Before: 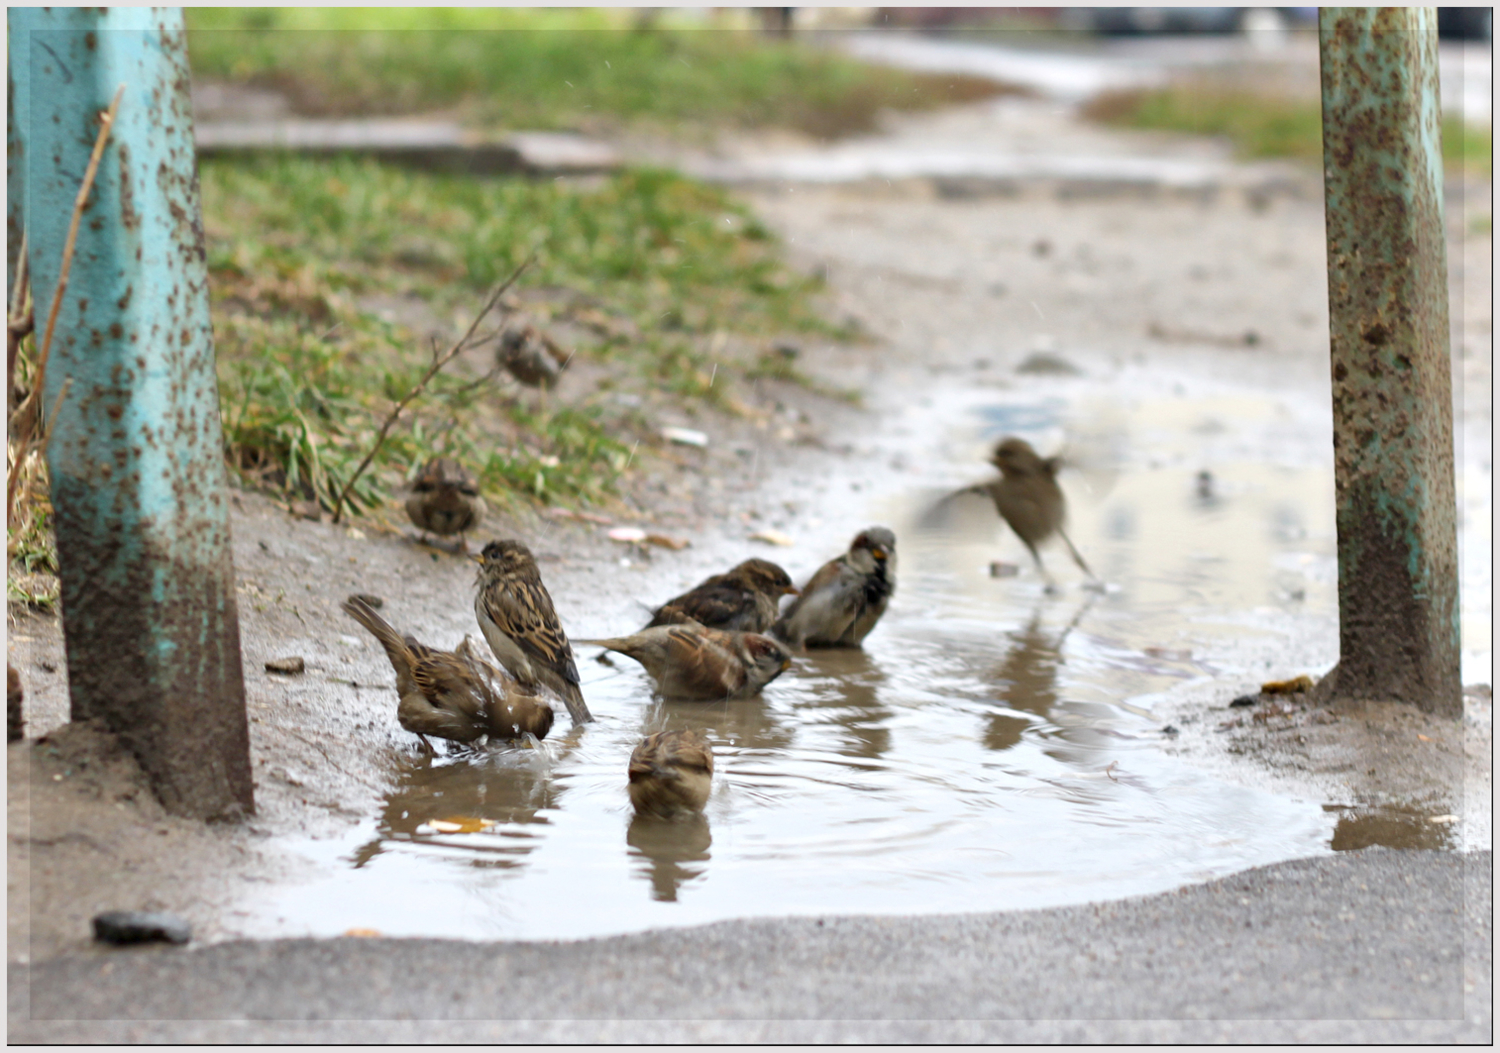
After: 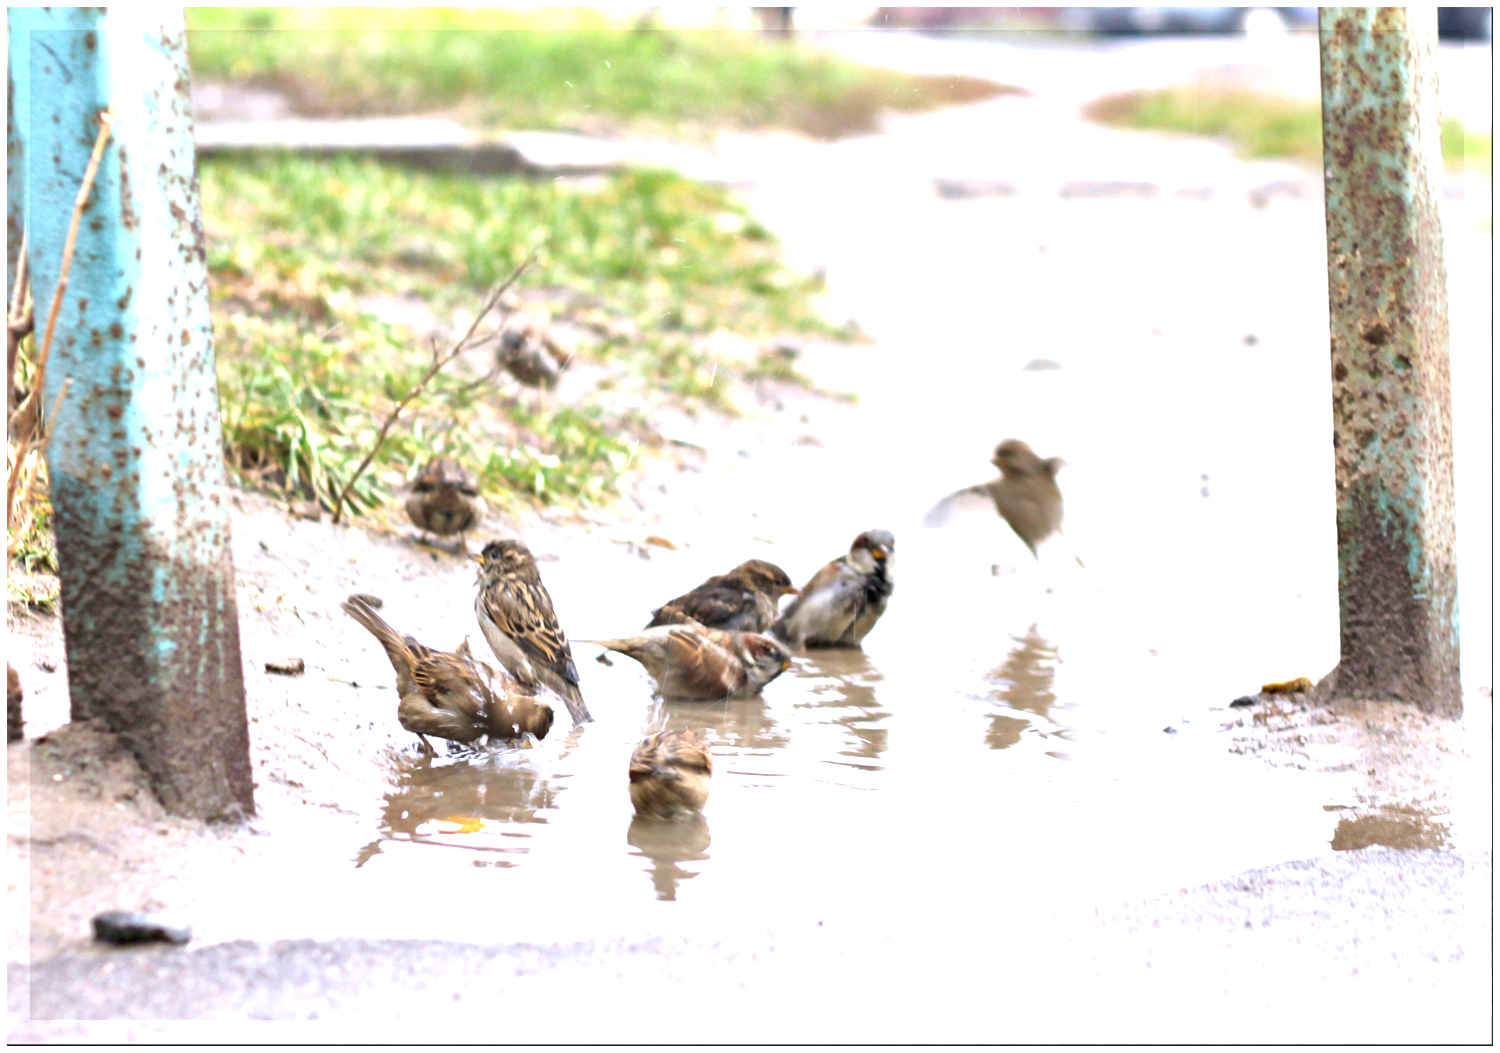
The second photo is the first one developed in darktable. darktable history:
white balance: red 1.004, blue 1.096
exposure: black level correction 0, exposure 1.45 EV, compensate exposure bias true, compensate highlight preservation false
